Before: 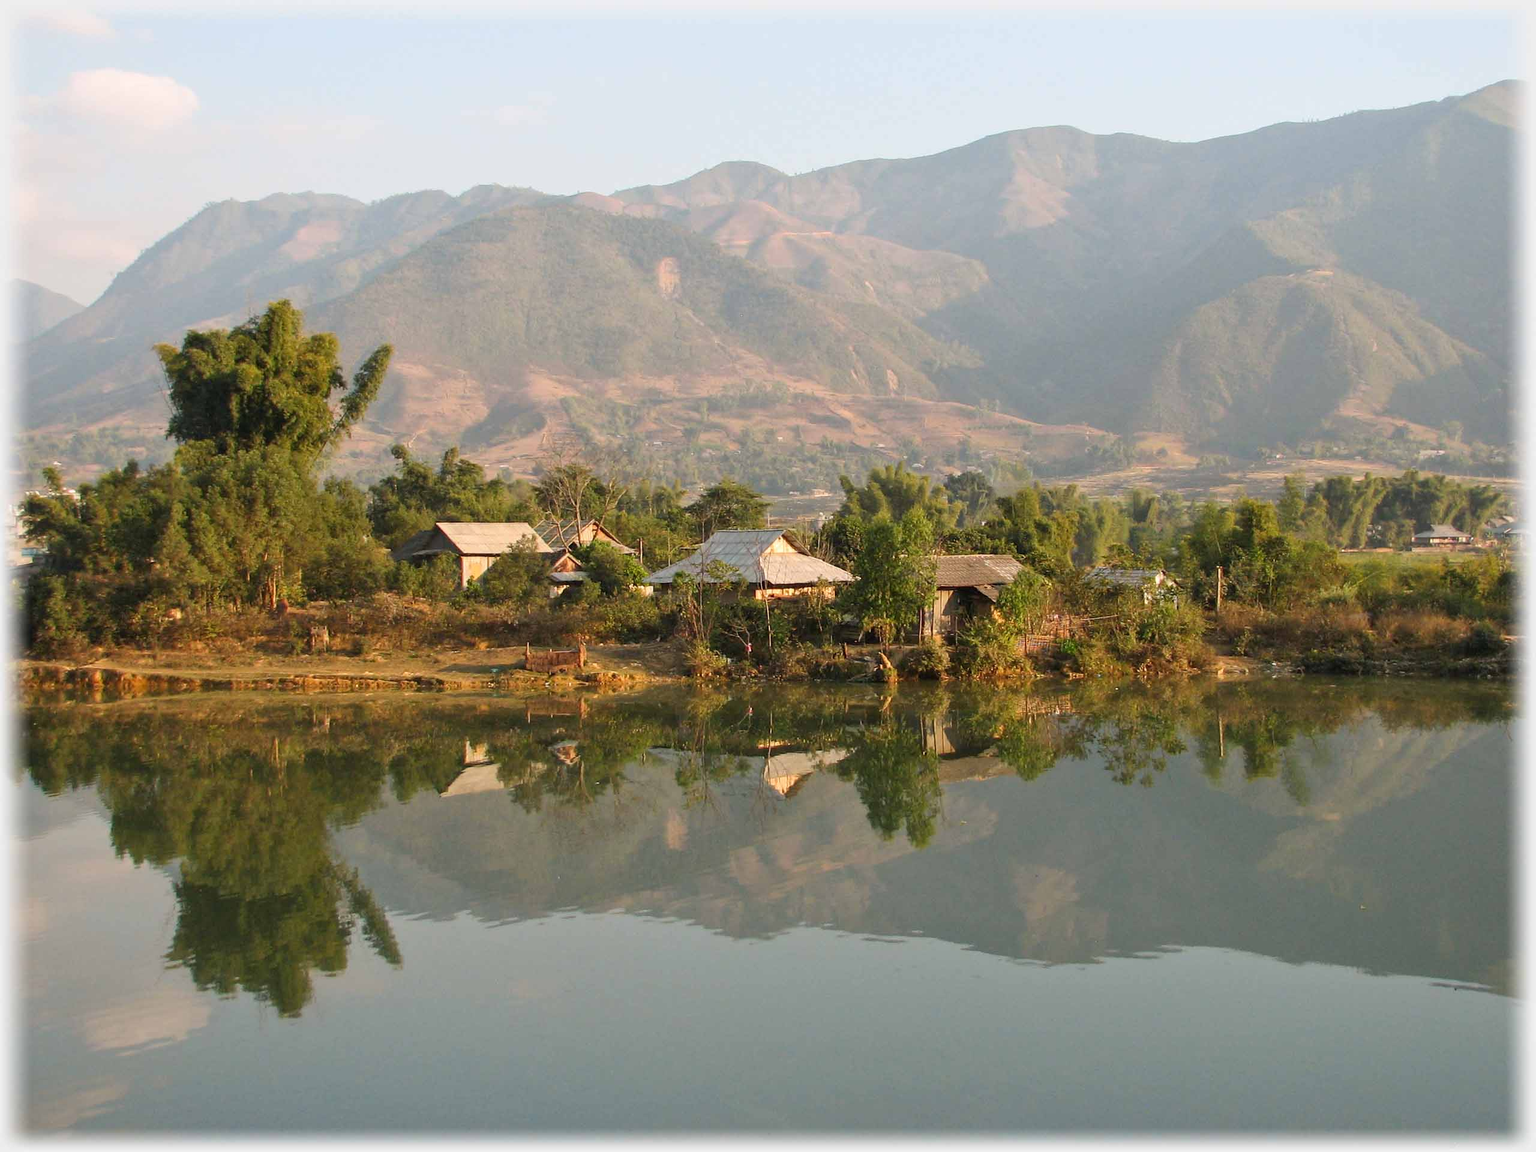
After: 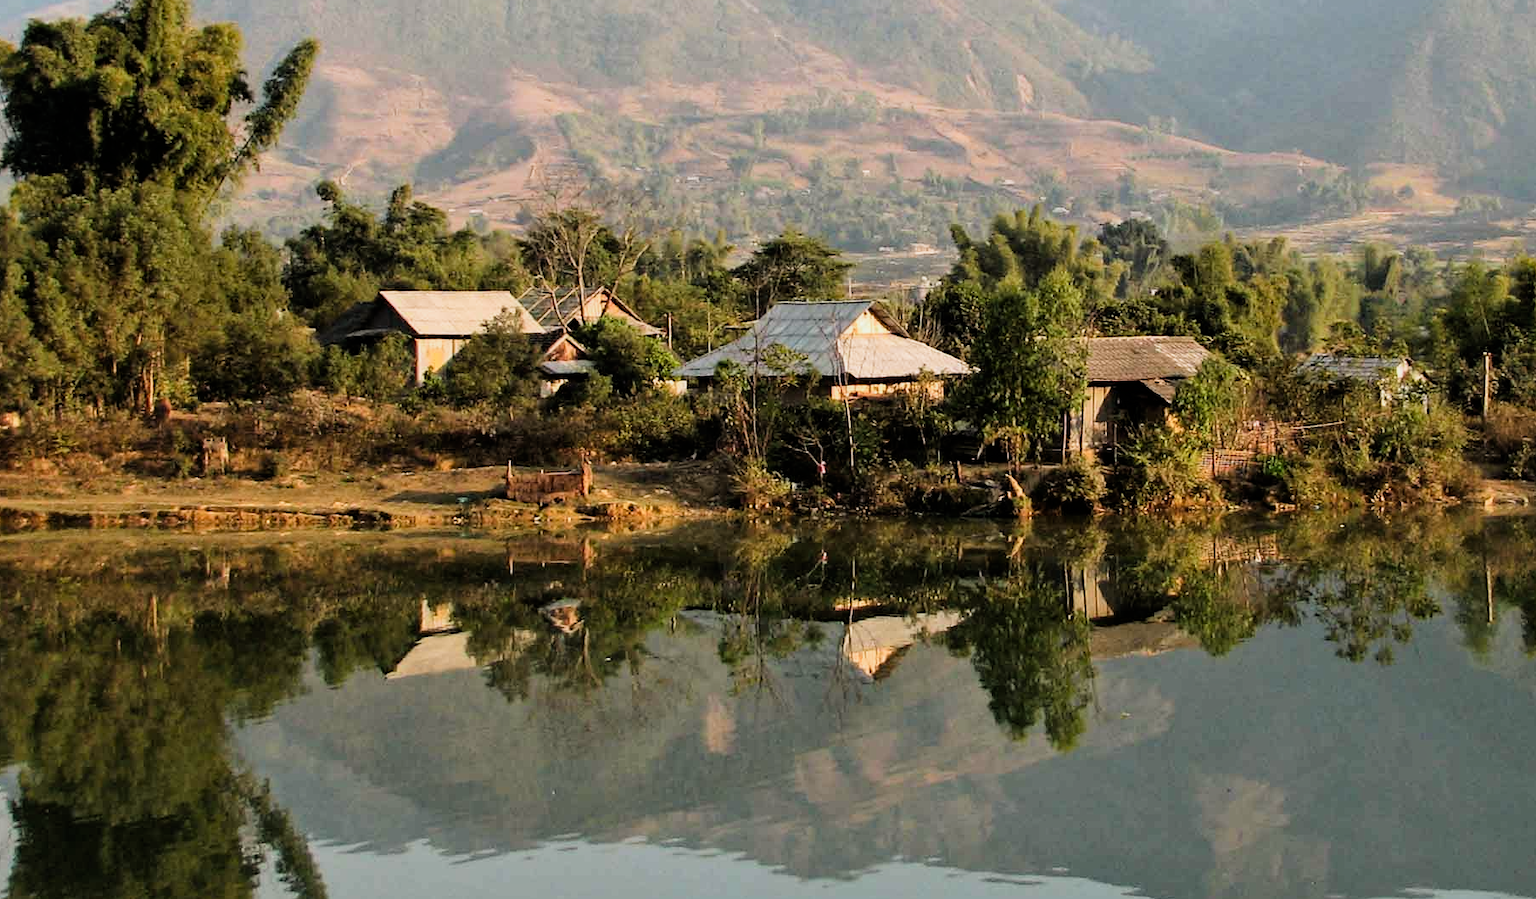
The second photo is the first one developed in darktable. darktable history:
filmic rgb: black relative exposure -5.04 EV, white relative exposure 3.54 EV, threshold 2.96 EV, hardness 3.19, contrast 1.406, highlights saturation mix -49.82%, enable highlight reconstruction true
haze removal: compatibility mode true, adaptive false
crop: left 10.904%, top 27.542%, right 18.315%, bottom 17.176%
